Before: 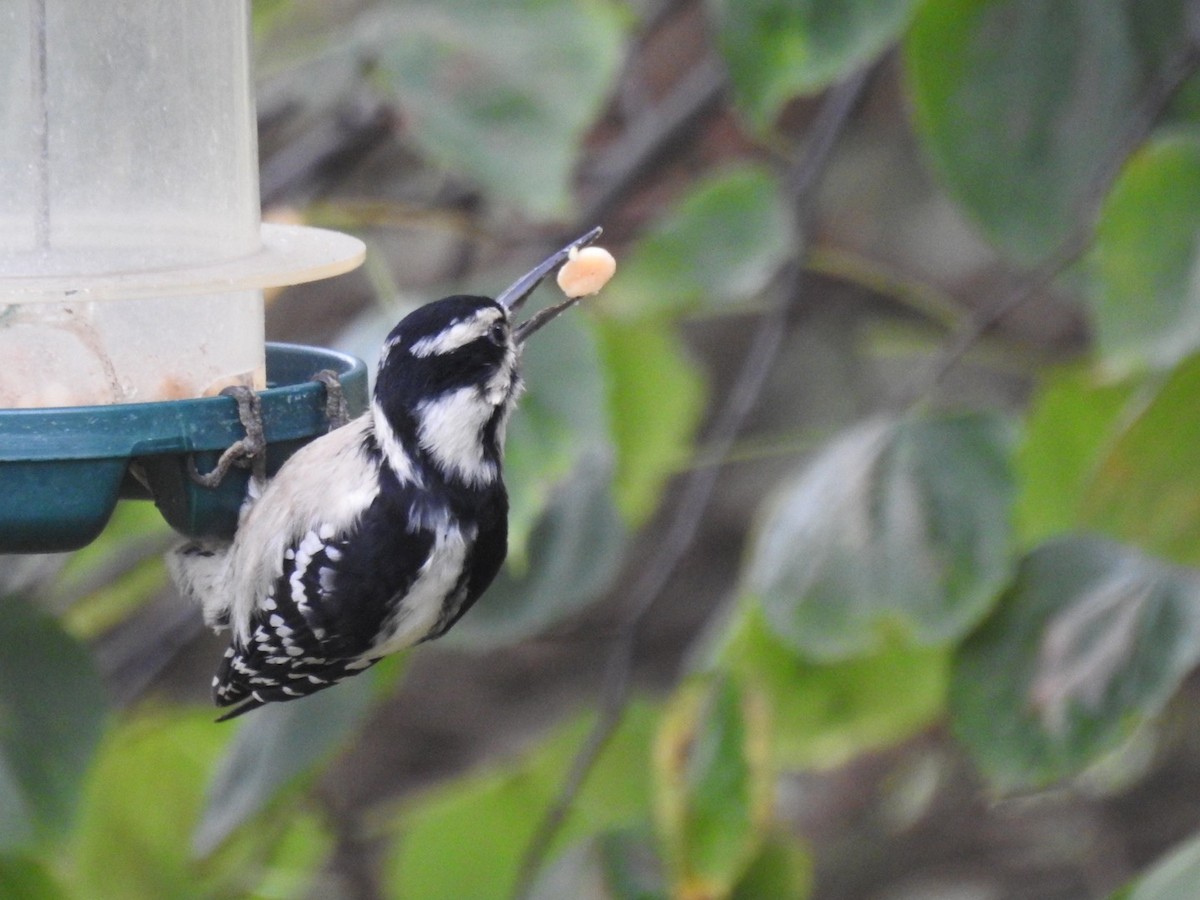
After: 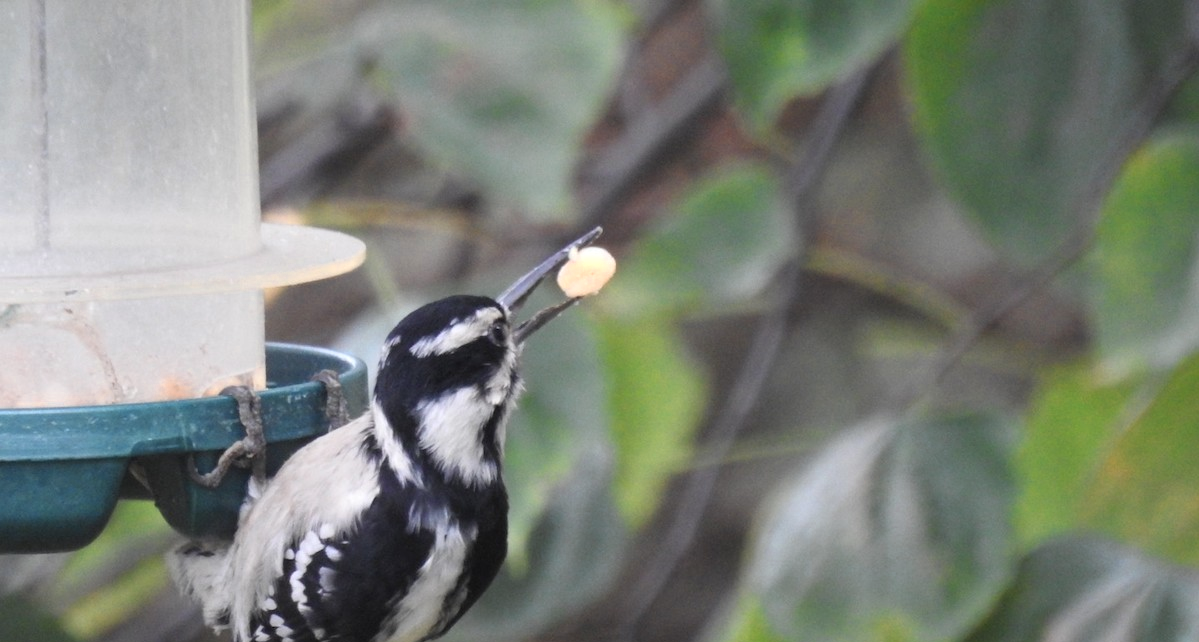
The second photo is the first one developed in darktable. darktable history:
color zones: curves: ch0 [(0.018, 0.548) (0.197, 0.654) (0.425, 0.447) (0.605, 0.658) (0.732, 0.579)]; ch1 [(0.105, 0.531) (0.224, 0.531) (0.386, 0.39) (0.618, 0.456) (0.732, 0.456) (0.956, 0.421)]; ch2 [(0.039, 0.583) (0.215, 0.465) (0.399, 0.544) (0.465, 0.548) (0.614, 0.447) (0.724, 0.43) (0.882, 0.623) (0.956, 0.632)]
crop: right 0%, bottom 28.611%
